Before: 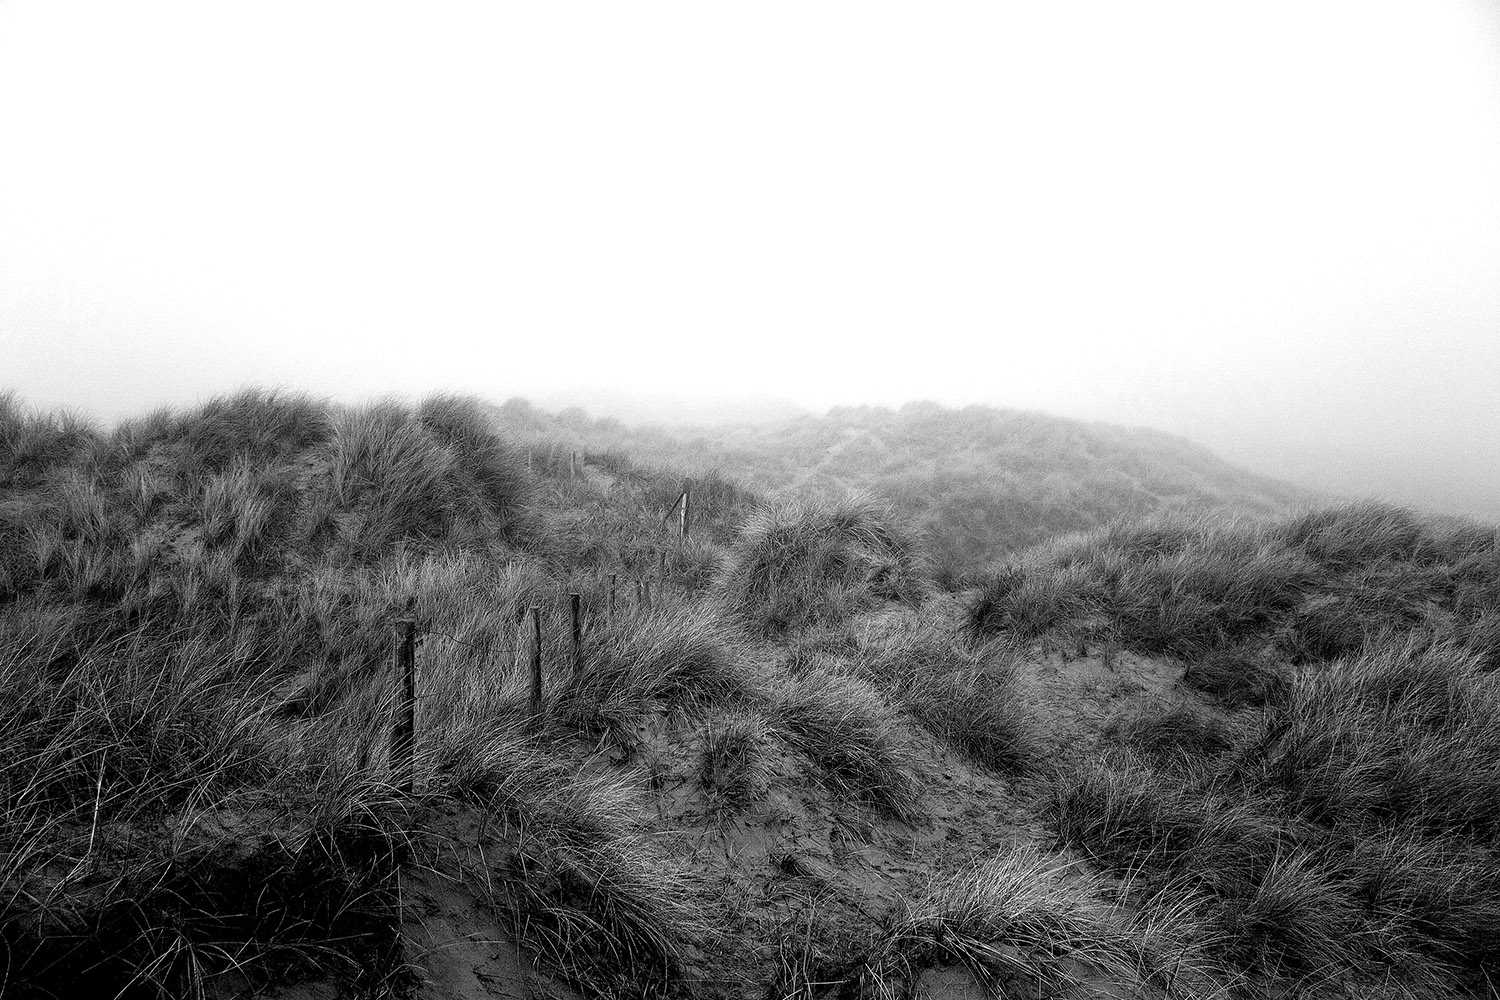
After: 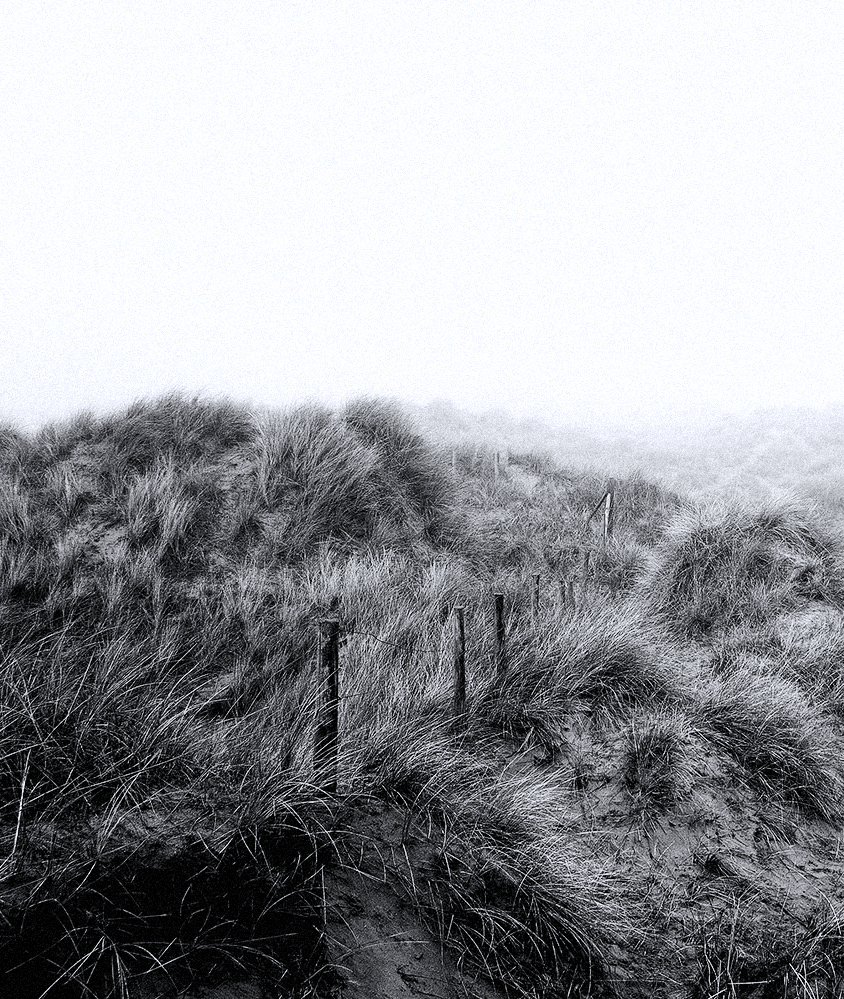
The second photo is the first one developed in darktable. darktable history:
contrast brightness saturation: contrast 0.28
crop: left 5.114%, right 38.589%
white balance: red 0.984, blue 1.059
grain: mid-tones bias 0%
